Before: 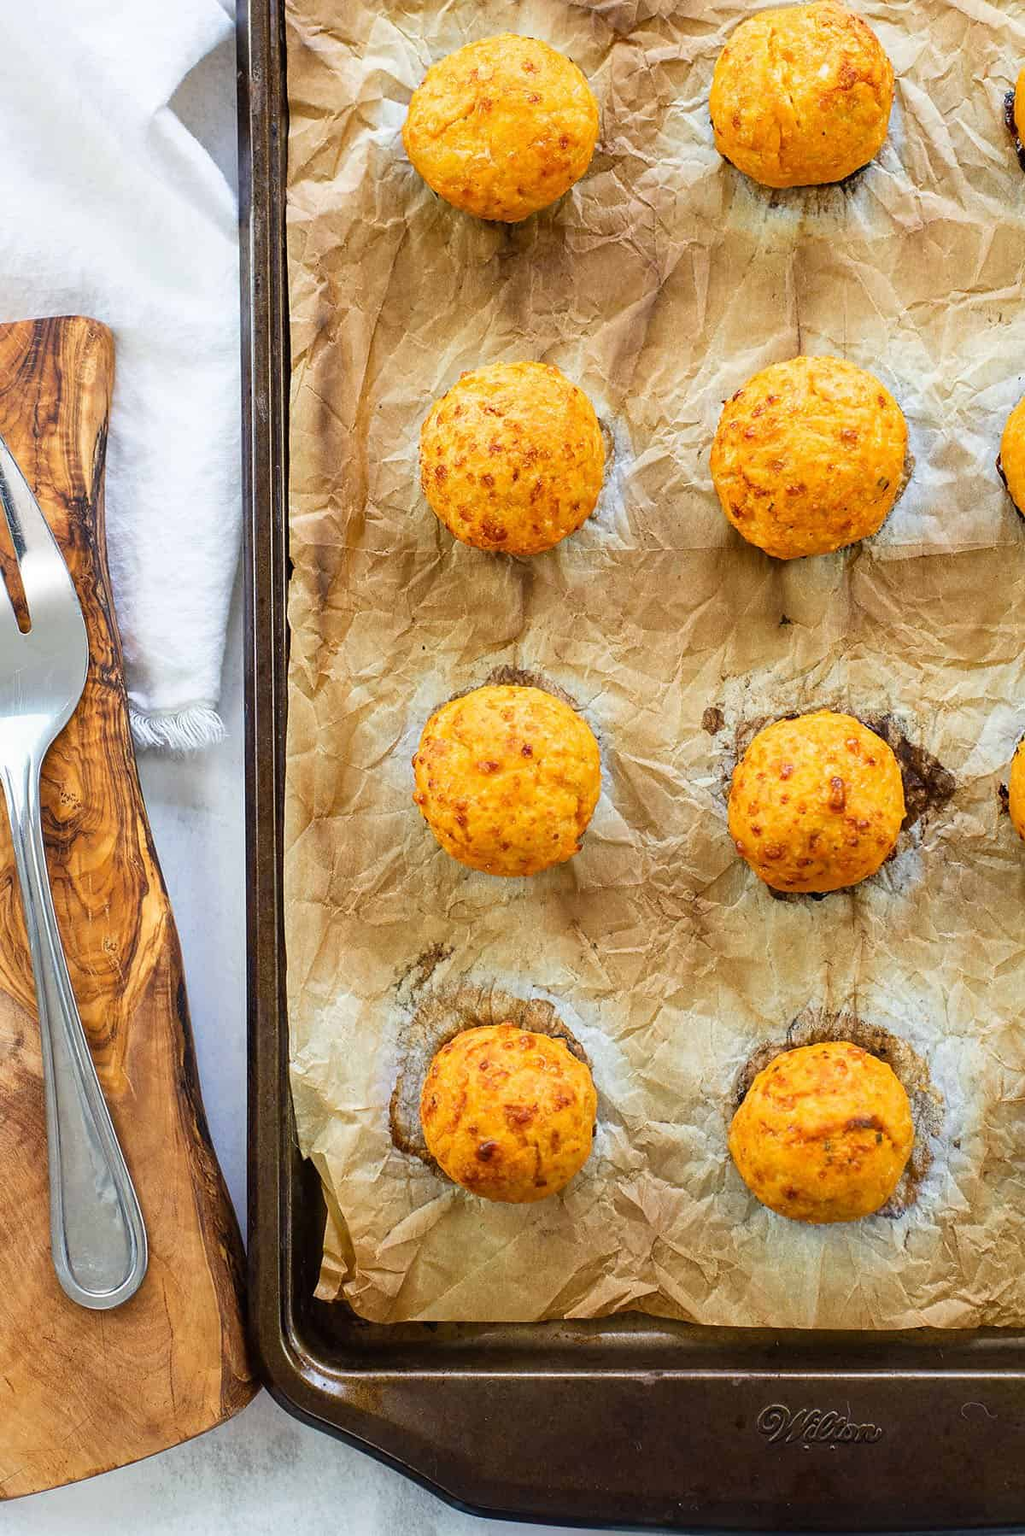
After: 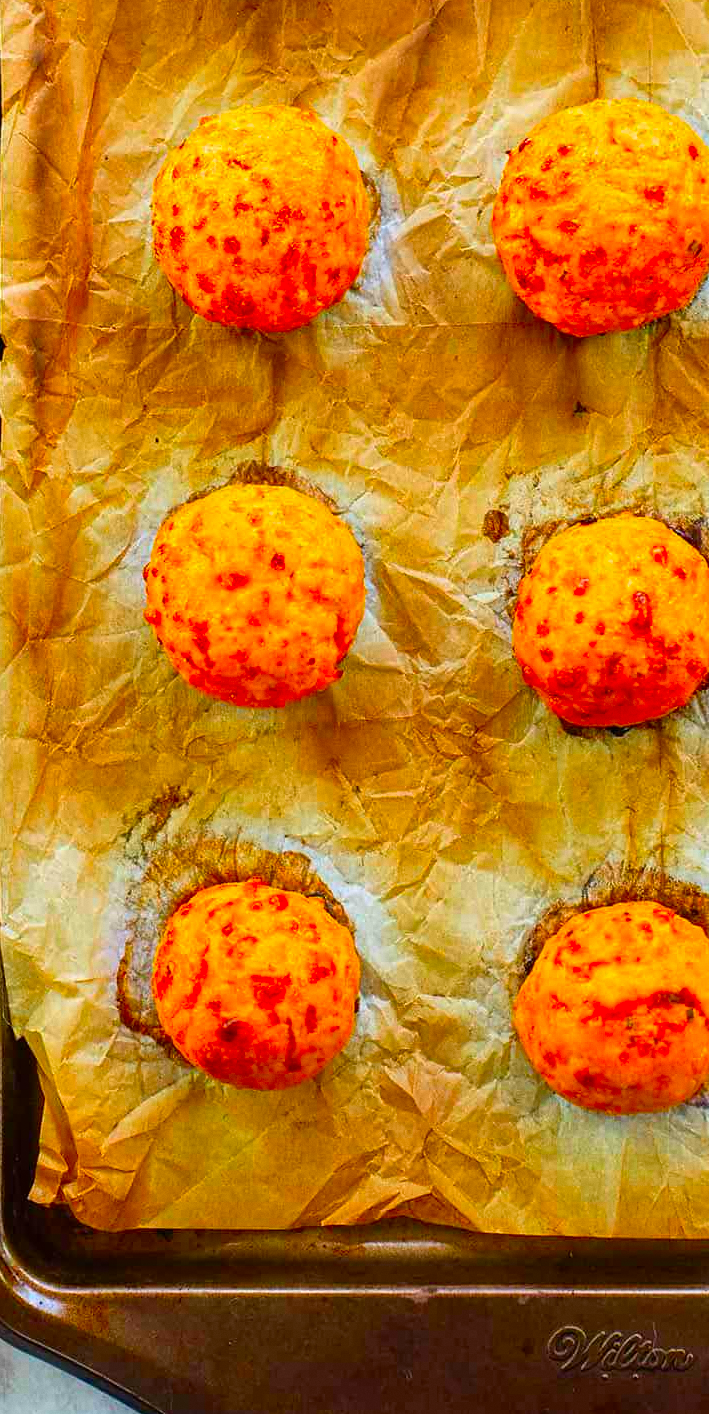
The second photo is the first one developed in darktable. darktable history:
color correction: saturation 2.15
shadows and highlights: shadows 25, highlights -48, soften with gaussian
crop and rotate: left 28.256%, top 17.734%, right 12.656%, bottom 3.573%
grain: coarseness 14.57 ISO, strength 8.8%
